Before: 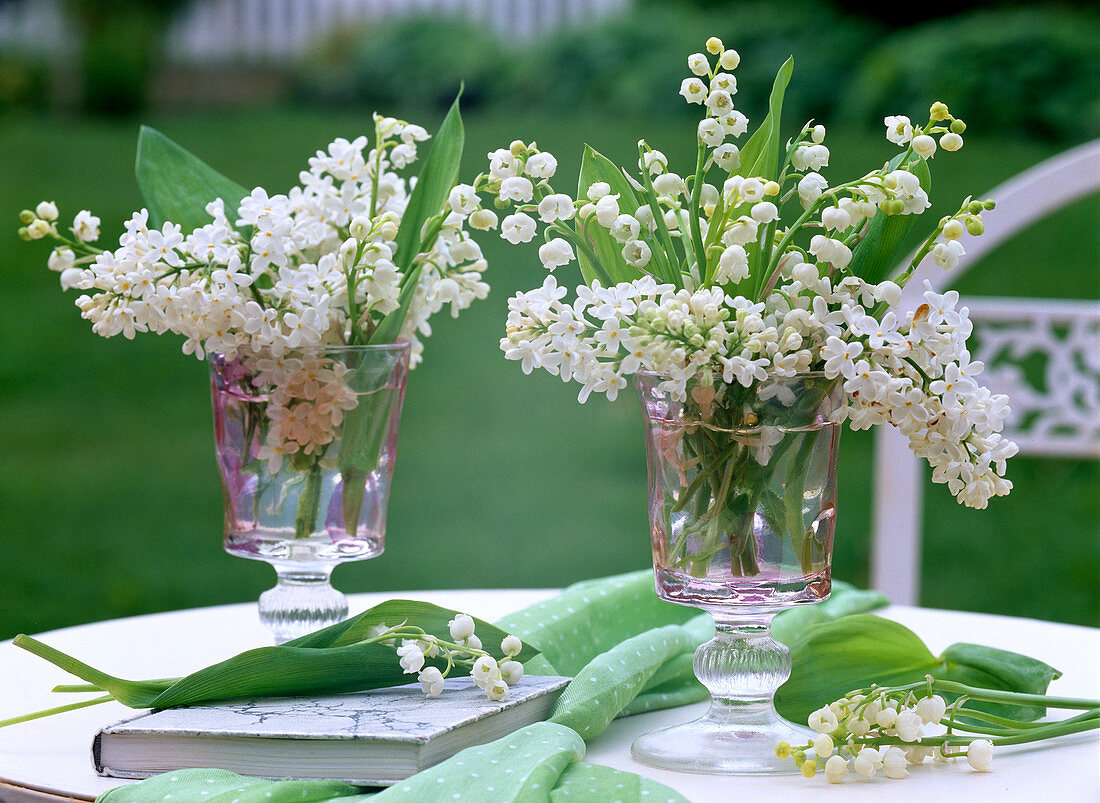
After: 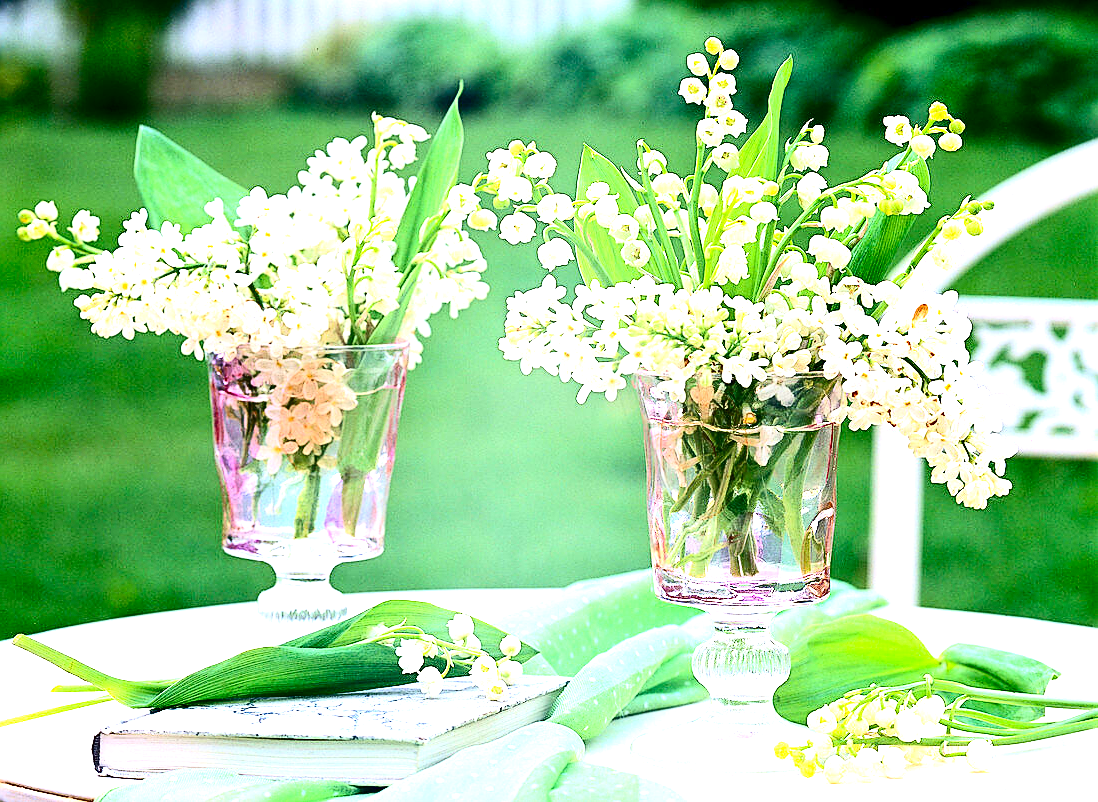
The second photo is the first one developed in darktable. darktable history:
exposure: black level correction 0, exposure 1.671 EV, compensate highlight preservation false
crop and rotate: left 0.114%, bottom 0.009%
contrast brightness saturation: contrast 0.306, brightness -0.068, saturation 0.173
sharpen: on, module defaults
